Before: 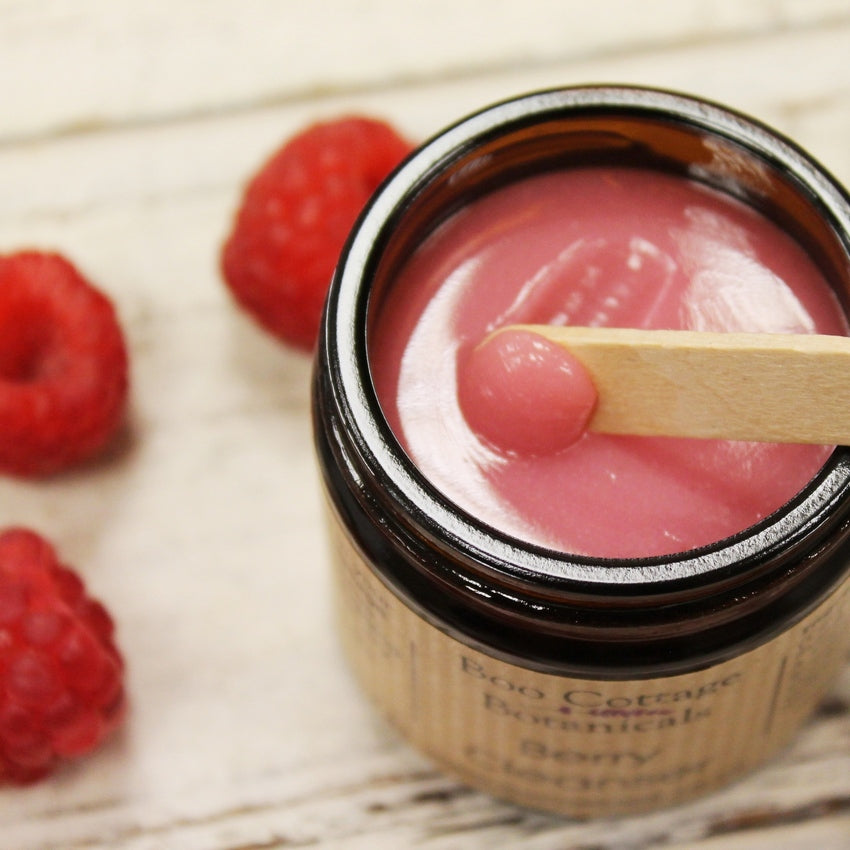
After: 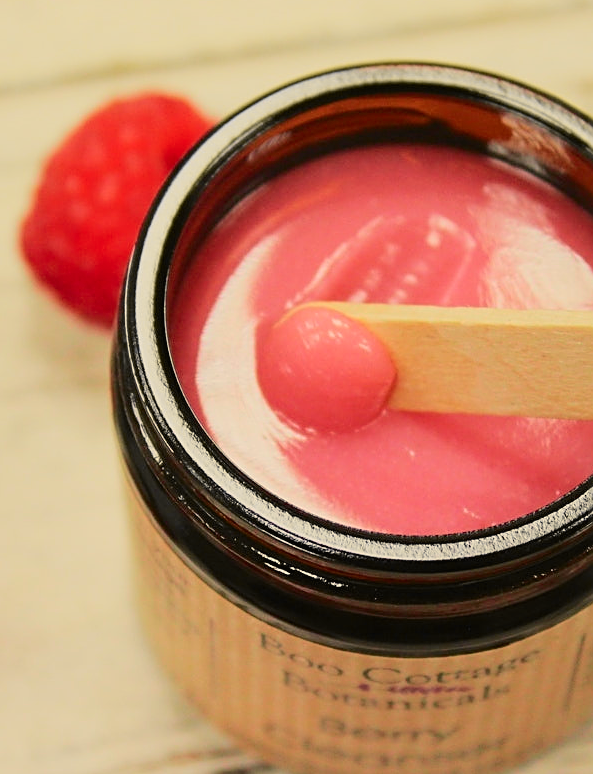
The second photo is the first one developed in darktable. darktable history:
sharpen: on, module defaults
crop and rotate: left 23.739%, top 2.757%, right 6.44%, bottom 6.081%
tone curve: curves: ch0 [(0, 0.017) (0.239, 0.277) (0.508, 0.593) (0.826, 0.855) (1, 0.945)]; ch1 [(0, 0) (0.401, 0.42) (0.442, 0.47) (0.492, 0.498) (0.511, 0.504) (0.555, 0.586) (0.681, 0.739) (1, 1)]; ch2 [(0, 0) (0.411, 0.433) (0.5, 0.504) (0.545, 0.574) (1, 1)], color space Lab, independent channels, preserve colors none
shadows and highlights: shadows -20.63, white point adjustment -2.07, highlights -34.89
color balance rgb: highlights gain › chroma 3.047%, highlights gain › hue 73.68°, perceptual saturation grading › global saturation -3.919%, perceptual saturation grading › shadows -2.944%
